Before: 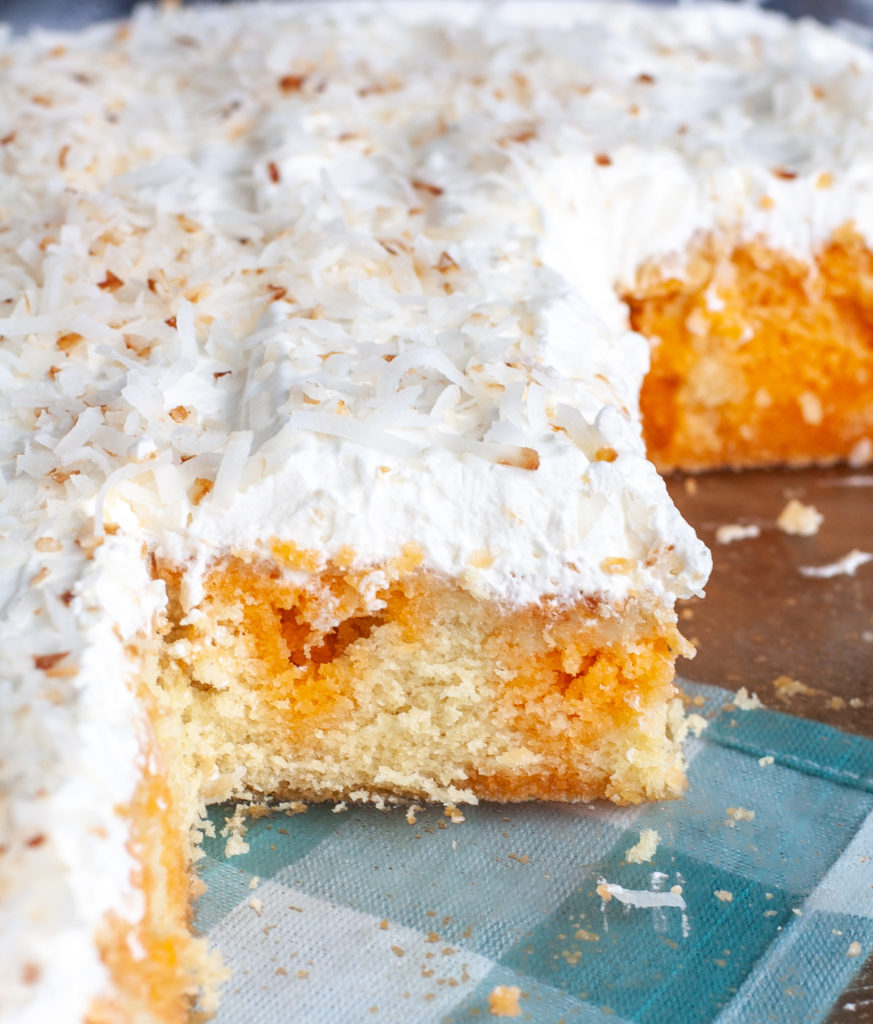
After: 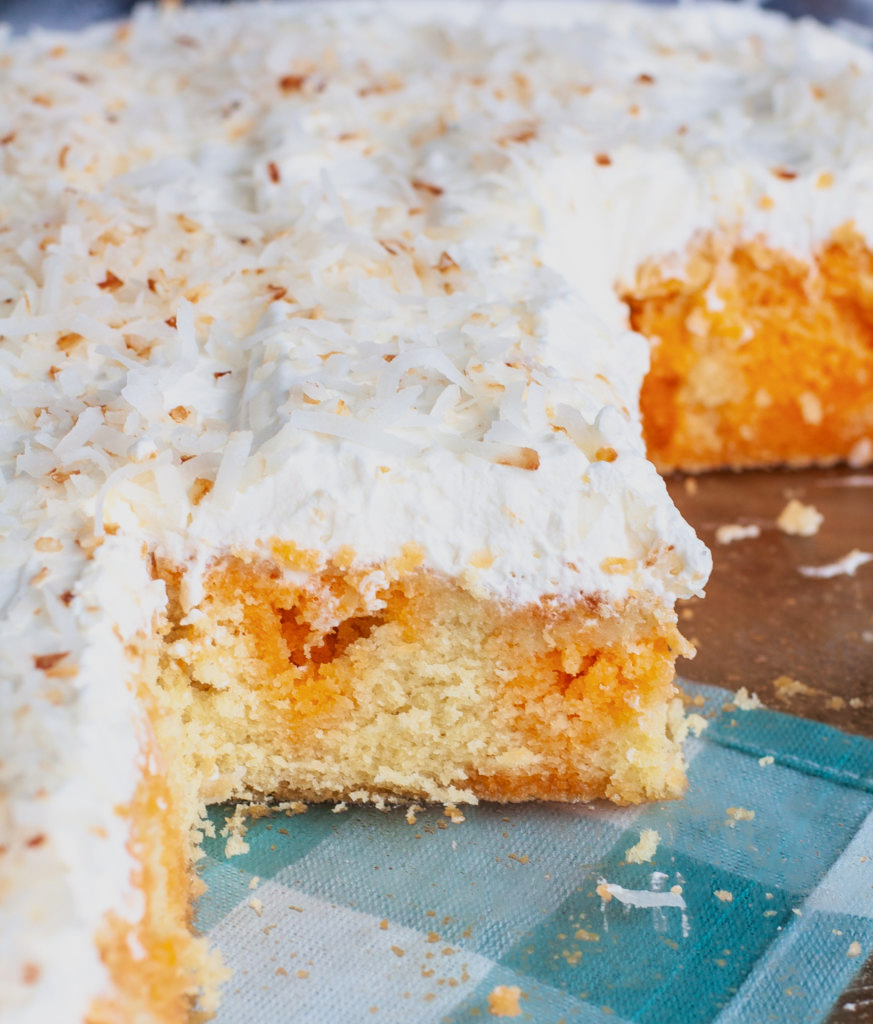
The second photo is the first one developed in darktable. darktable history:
filmic rgb: black relative exposure -5.83 EV, white relative exposure 3.4 EV, hardness 3.68
velvia: on, module defaults
